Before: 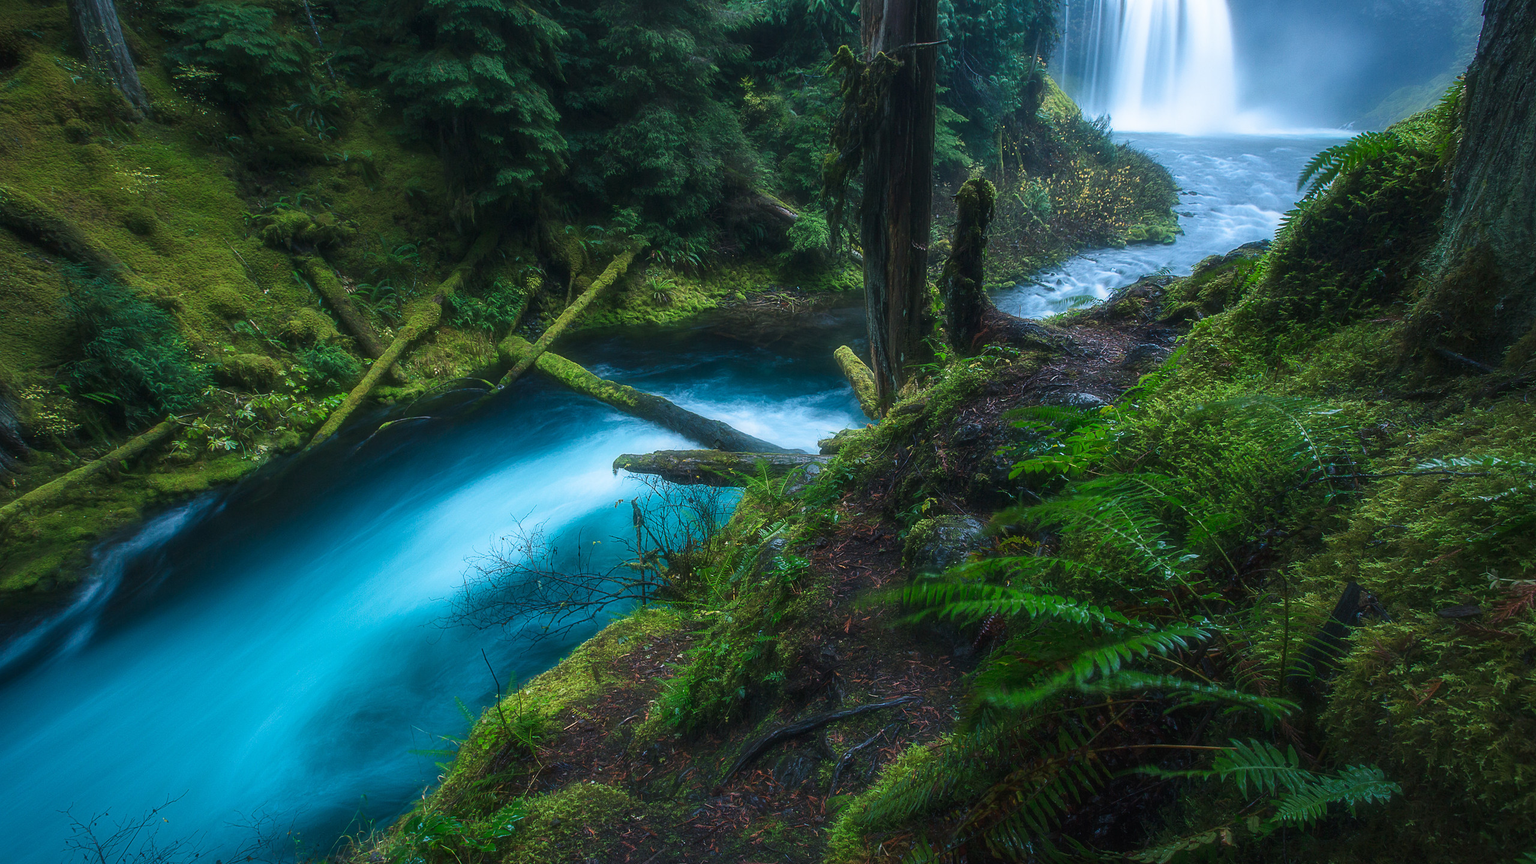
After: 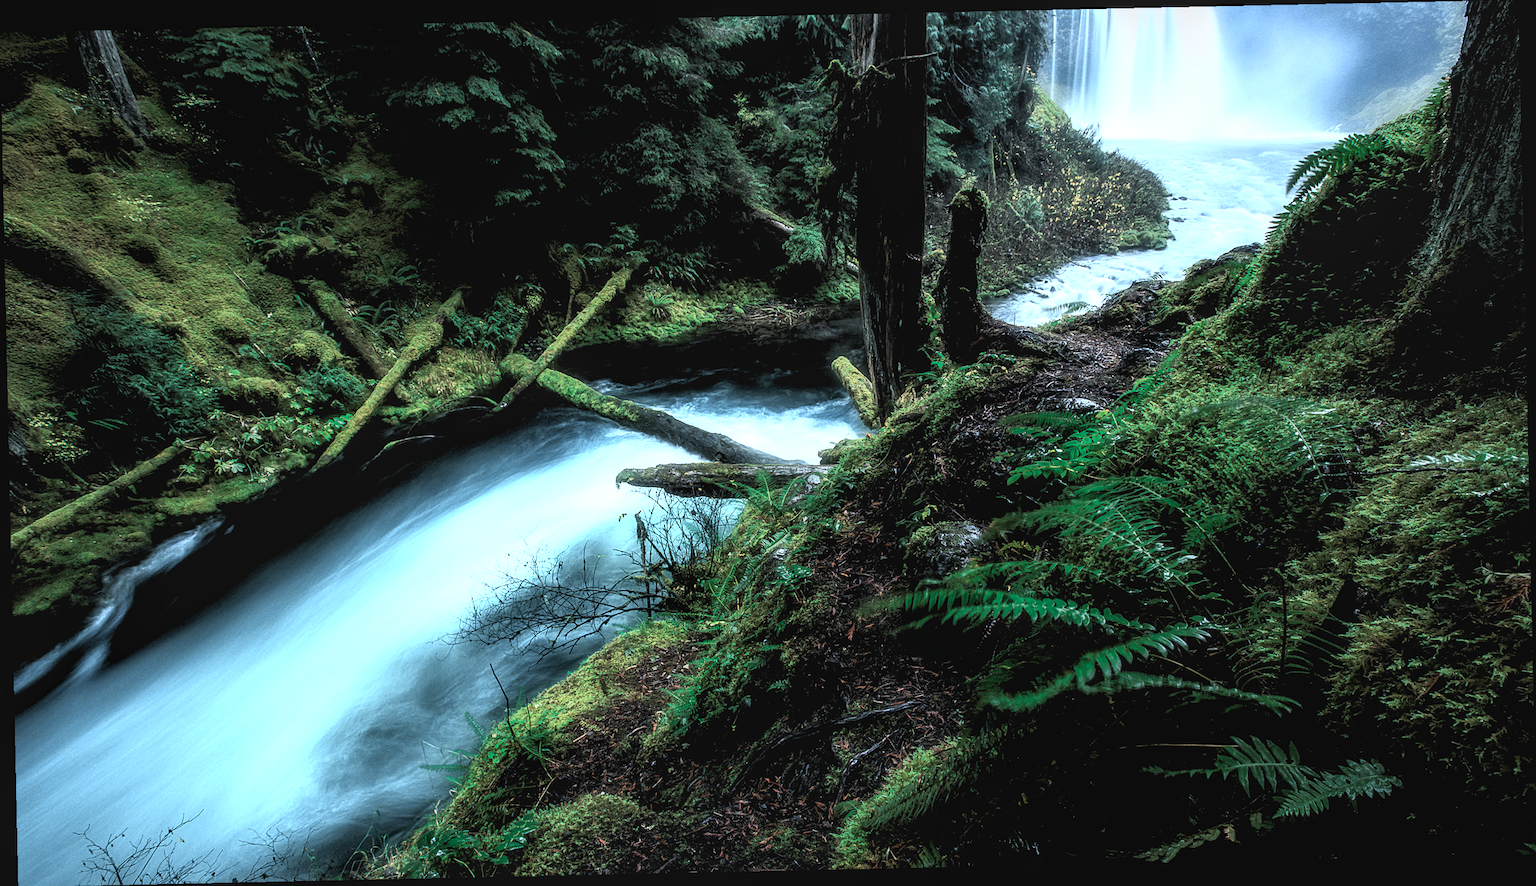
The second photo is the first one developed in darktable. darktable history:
exposure: exposure 0.6 EV, compensate highlight preservation false
tone curve: curves: ch0 [(0, 0.038) (0.193, 0.212) (0.461, 0.502) (0.629, 0.731) (0.838, 0.916) (1, 0.967)]; ch1 [(0, 0) (0.35, 0.356) (0.45, 0.453) (0.504, 0.503) (0.532, 0.524) (0.558, 0.559) (0.735, 0.762) (1, 1)]; ch2 [(0, 0) (0.281, 0.266) (0.456, 0.469) (0.5, 0.5) (0.533, 0.545) (0.606, 0.607) (0.646, 0.654) (1, 1)], color space Lab, independent channels, preserve colors none
color zones: curves: ch0 [(0, 0.5) (0.125, 0.4) (0.25, 0.5) (0.375, 0.4) (0.5, 0.4) (0.625, 0.6) (0.75, 0.6) (0.875, 0.5)]; ch1 [(0, 0.35) (0.125, 0.45) (0.25, 0.35) (0.375, 0.35) (0.5, 0.35) (0.625, 0.35) (0.75, 0.45) (0.875, 0.35)]; ch2 [(0, 0.6) (0.125, 0.5) (0.25, 0.5) (0.375, 0.6) (0.5, 0.6) (0.625, 0.5) (0.75, 0.5) (0.875, 0.5)]
local contrast: on, module defaults
rgb levels: levels [[0.034, 0.472, 0.904], [0, 0.5, 1], [0, 0.5, 1]]
rotate and perspective: rotation -1.24°, automatic cropping off
